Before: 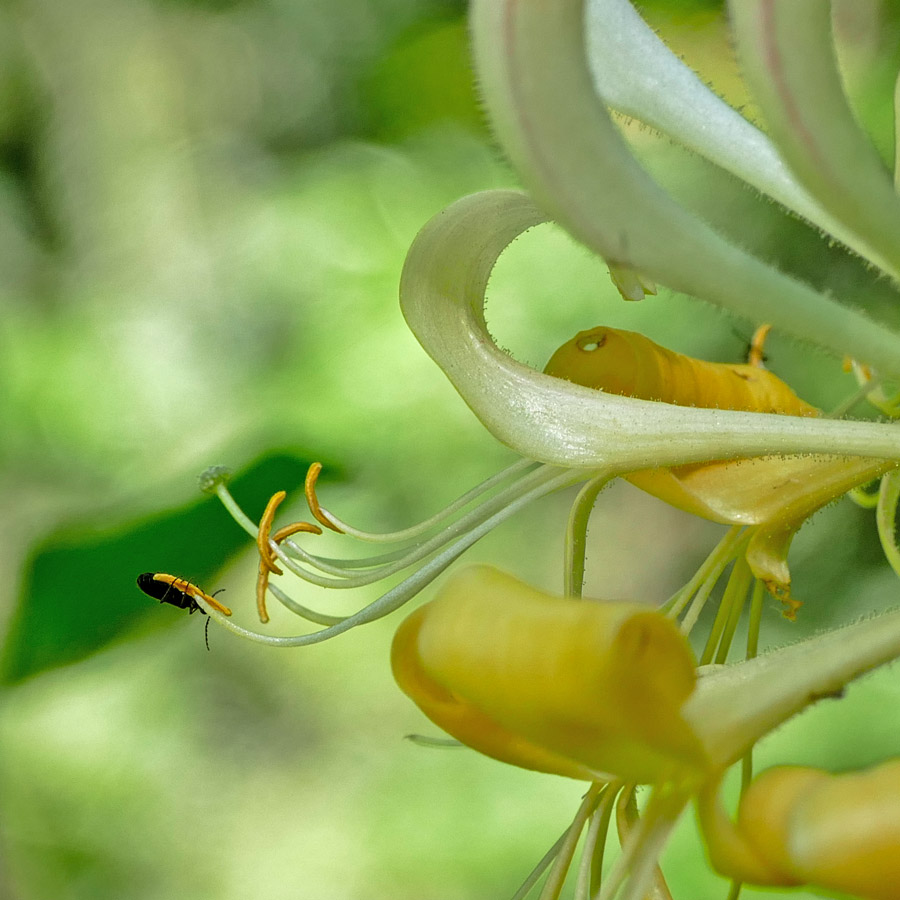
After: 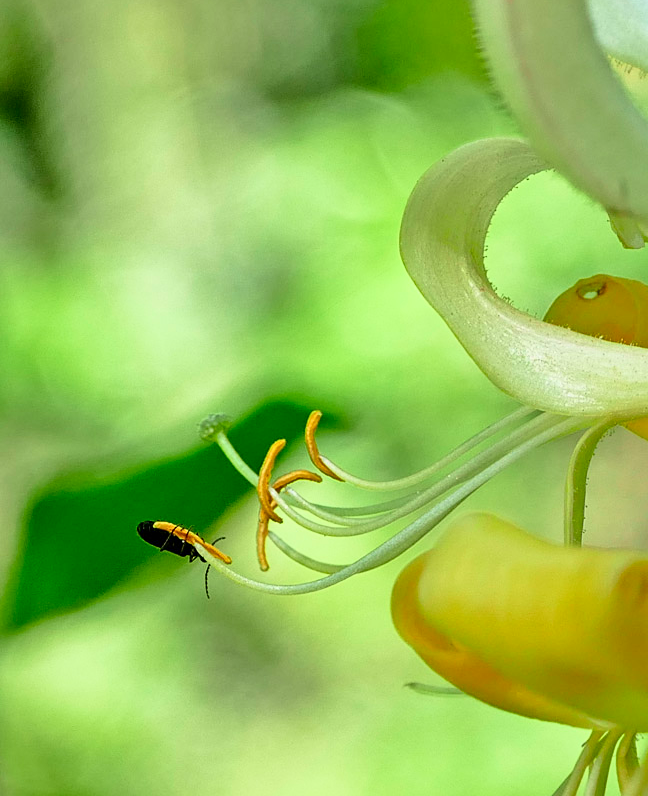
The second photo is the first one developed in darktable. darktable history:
tone curve: curves: ch0 [(0, 0) (0.091, 0.077) (0.517, 0.574) (0.745, 0.82) (0.844, 0.908) (0.909, 0.942) (1, 0.973)]; ch1 [(0, 0) (0.437, 0.404) (0.5, 0.5) (0.534, 0.554) (0.58, 0.603) (0.616, 0.649) (1, 1)]; ch2 [(0, 0) (0.442, 0.415) (0.5, 0.5) (0.535, 0.557) (0.585, 0.62) (1, 1)], color space Lab, independent channels, preserve colors none
crop: top 5.785%, right 27.908%, bottom 5.763%
tone equalizer: on, module defaults
sharpen: amount 0.204
